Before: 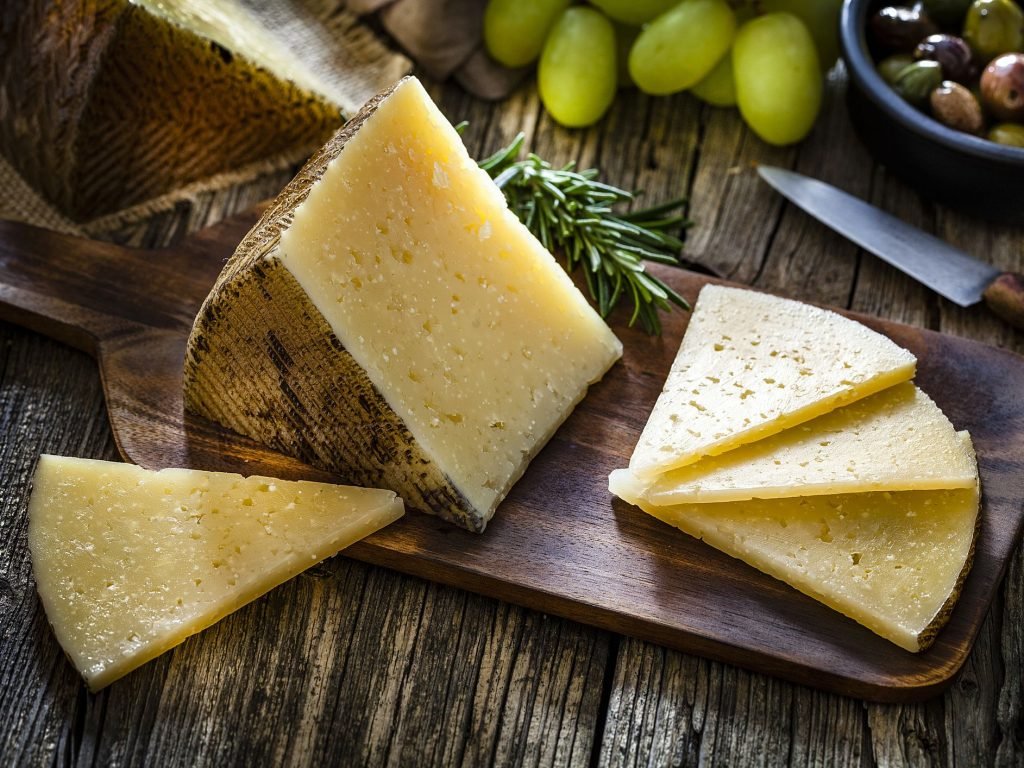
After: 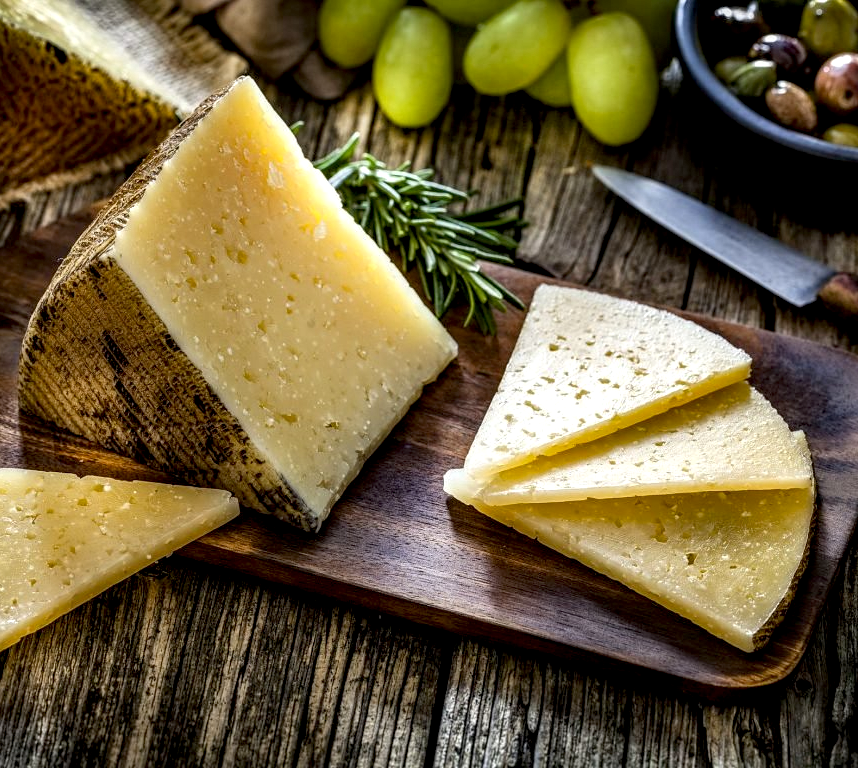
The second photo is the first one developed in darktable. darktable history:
local contrast: highlights 42%, shadows 64%, detail 136%, midtone range 0.518
exposure: black level correction 0.007, exposure 0.155 EV, compensate highlight preservation false
crop: left 16.169%
